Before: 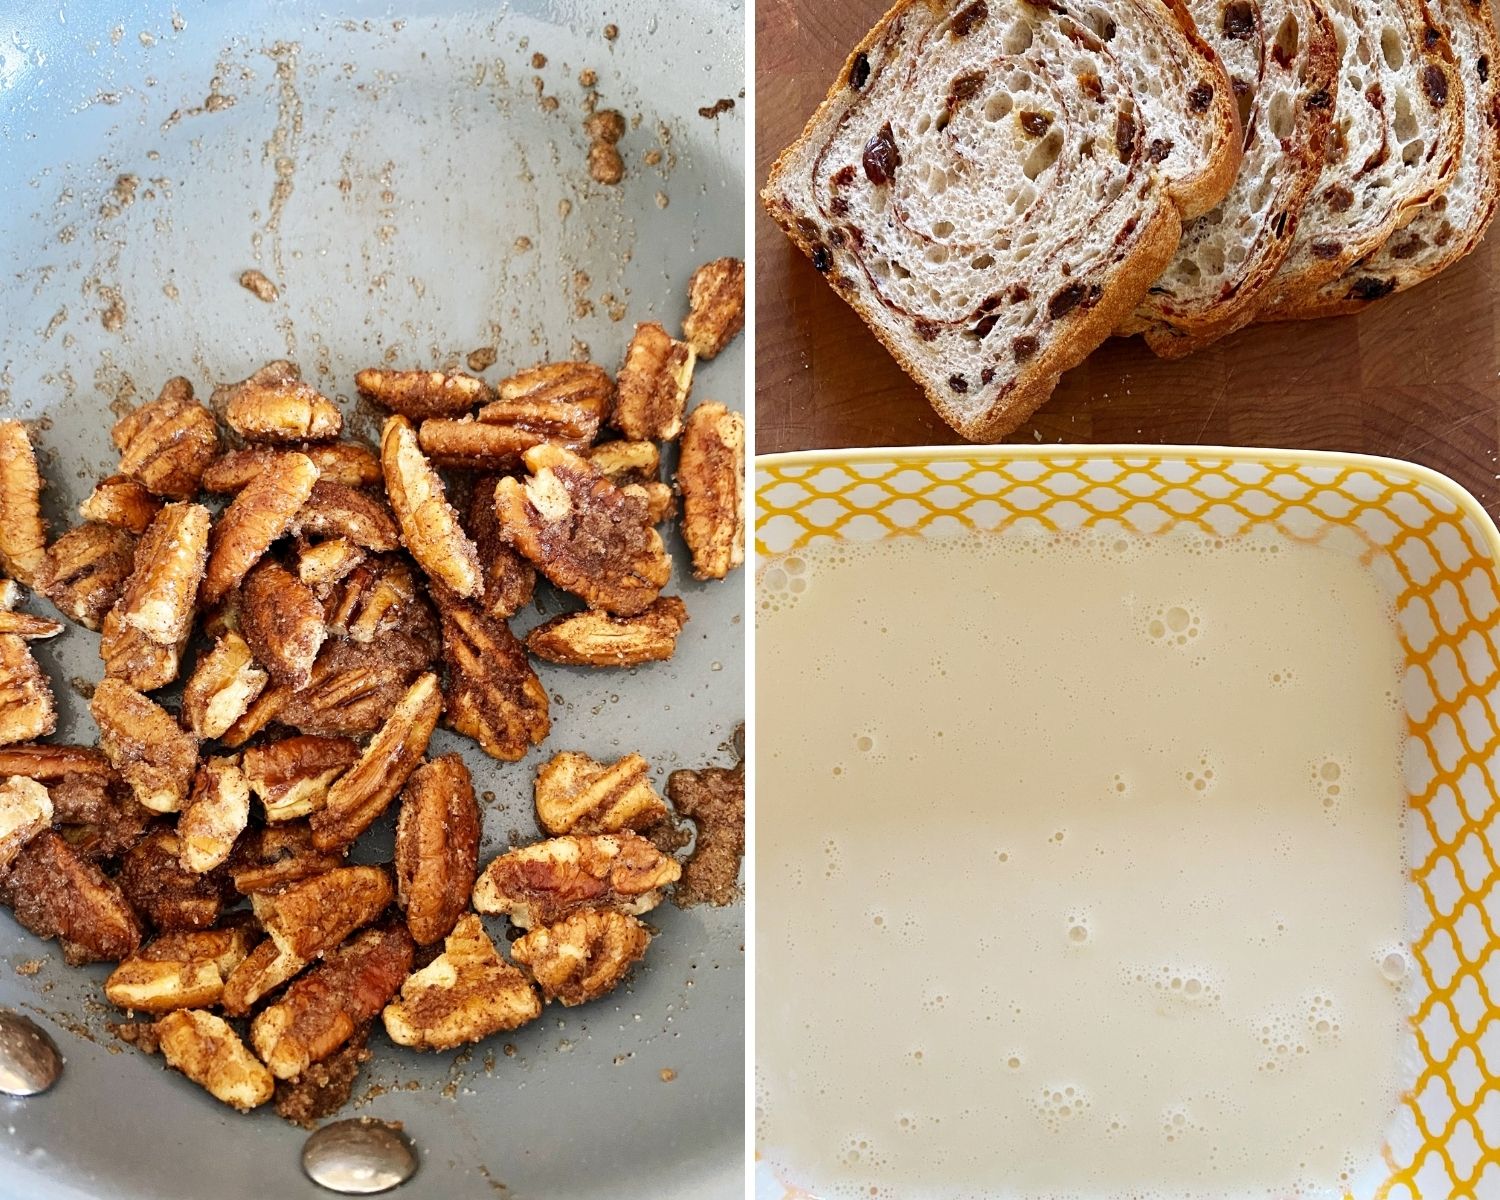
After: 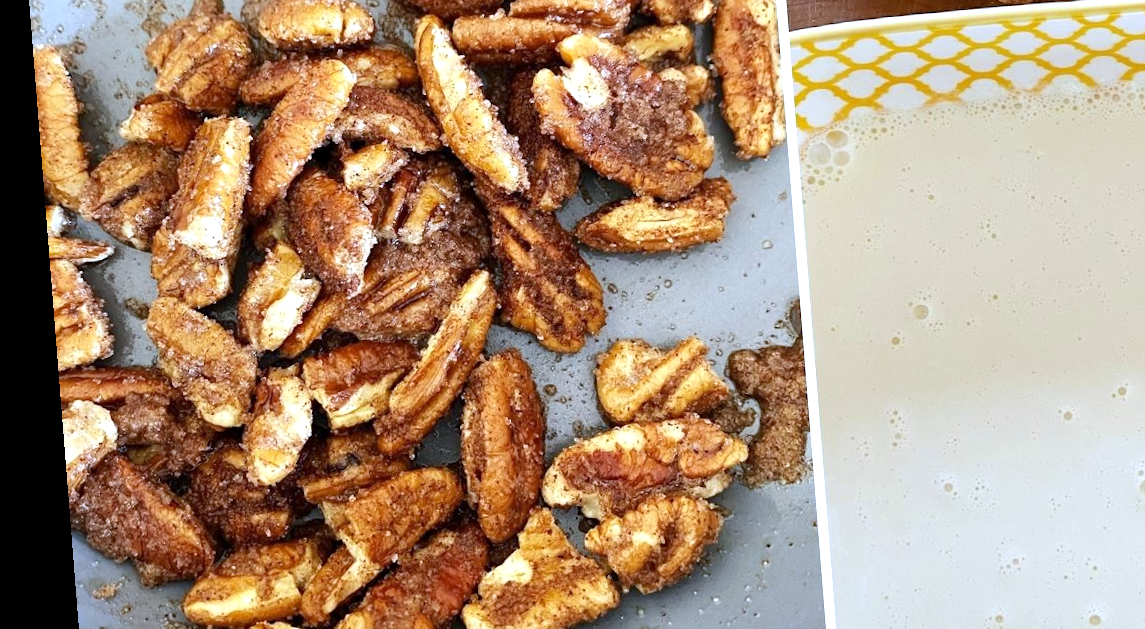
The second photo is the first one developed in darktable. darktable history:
rotate and perspective: rotation -4.2°, shear 0.006, automatic cropping off
exposure: exposure 0.375 EV, compensate highlight preservation false
white balance: red 0.926, green 1.003, blue 1.133
crop: top 36.498%, right 27.964%, bottom 14.995%
